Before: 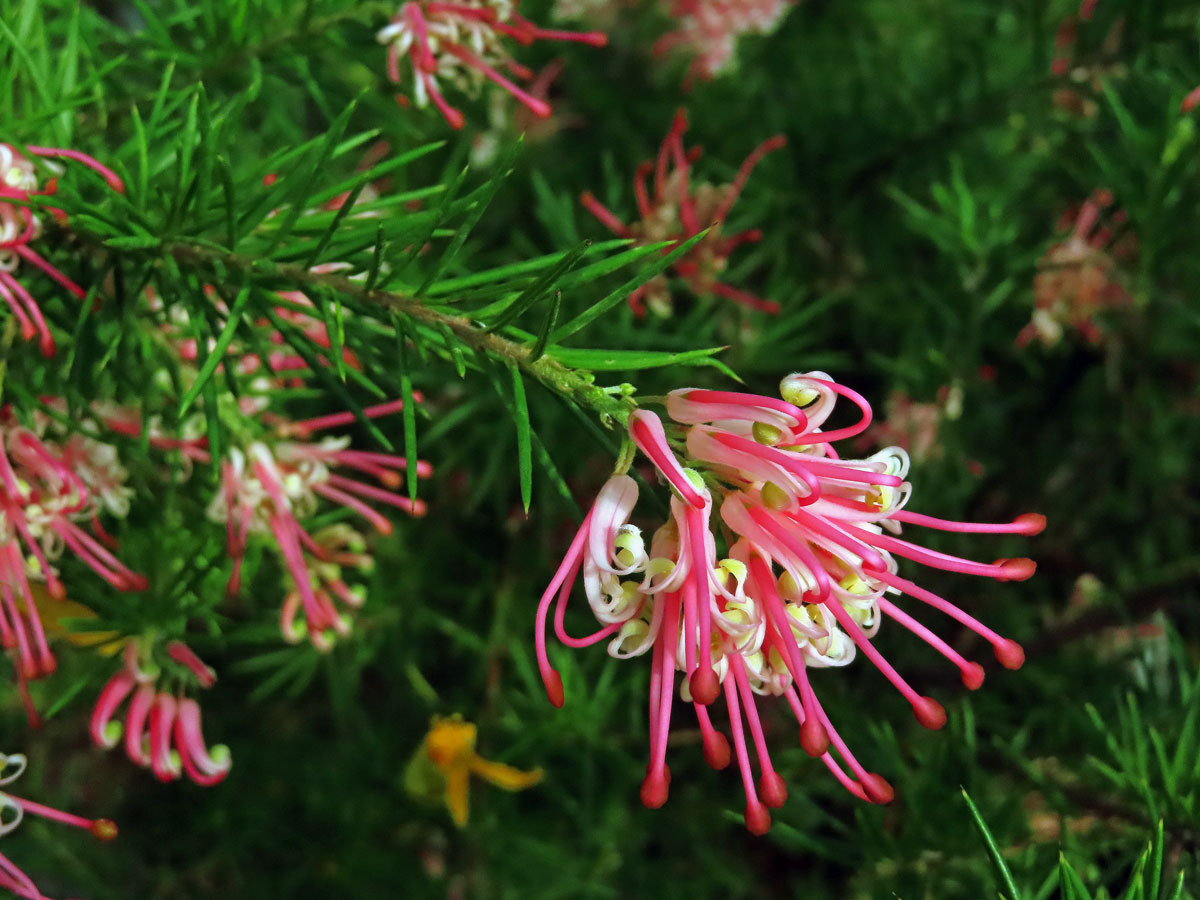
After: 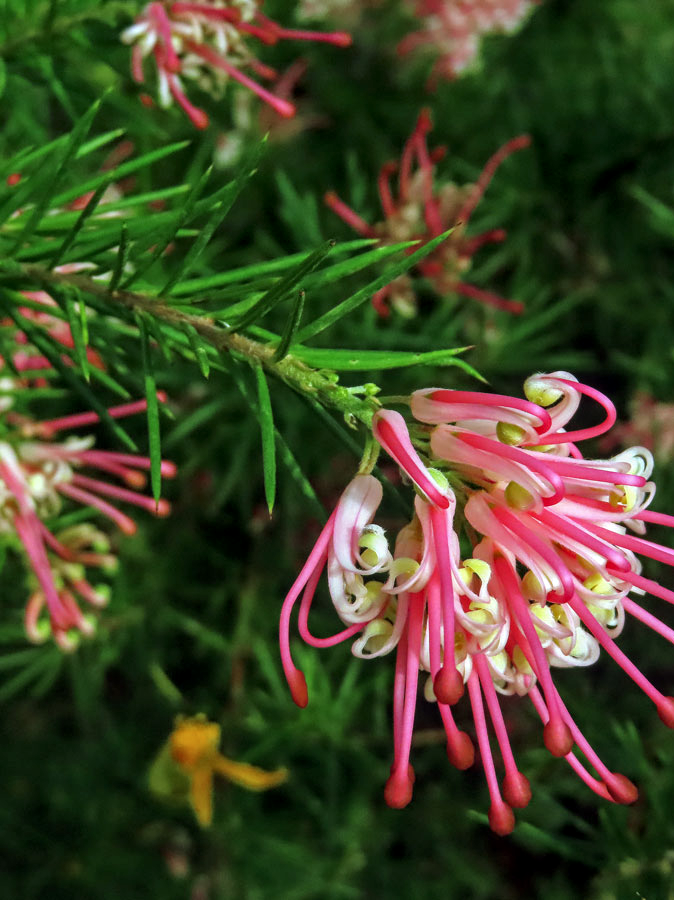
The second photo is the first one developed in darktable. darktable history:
crop: left 21.359%, right 22.422%
local contrast: on, module defaults
